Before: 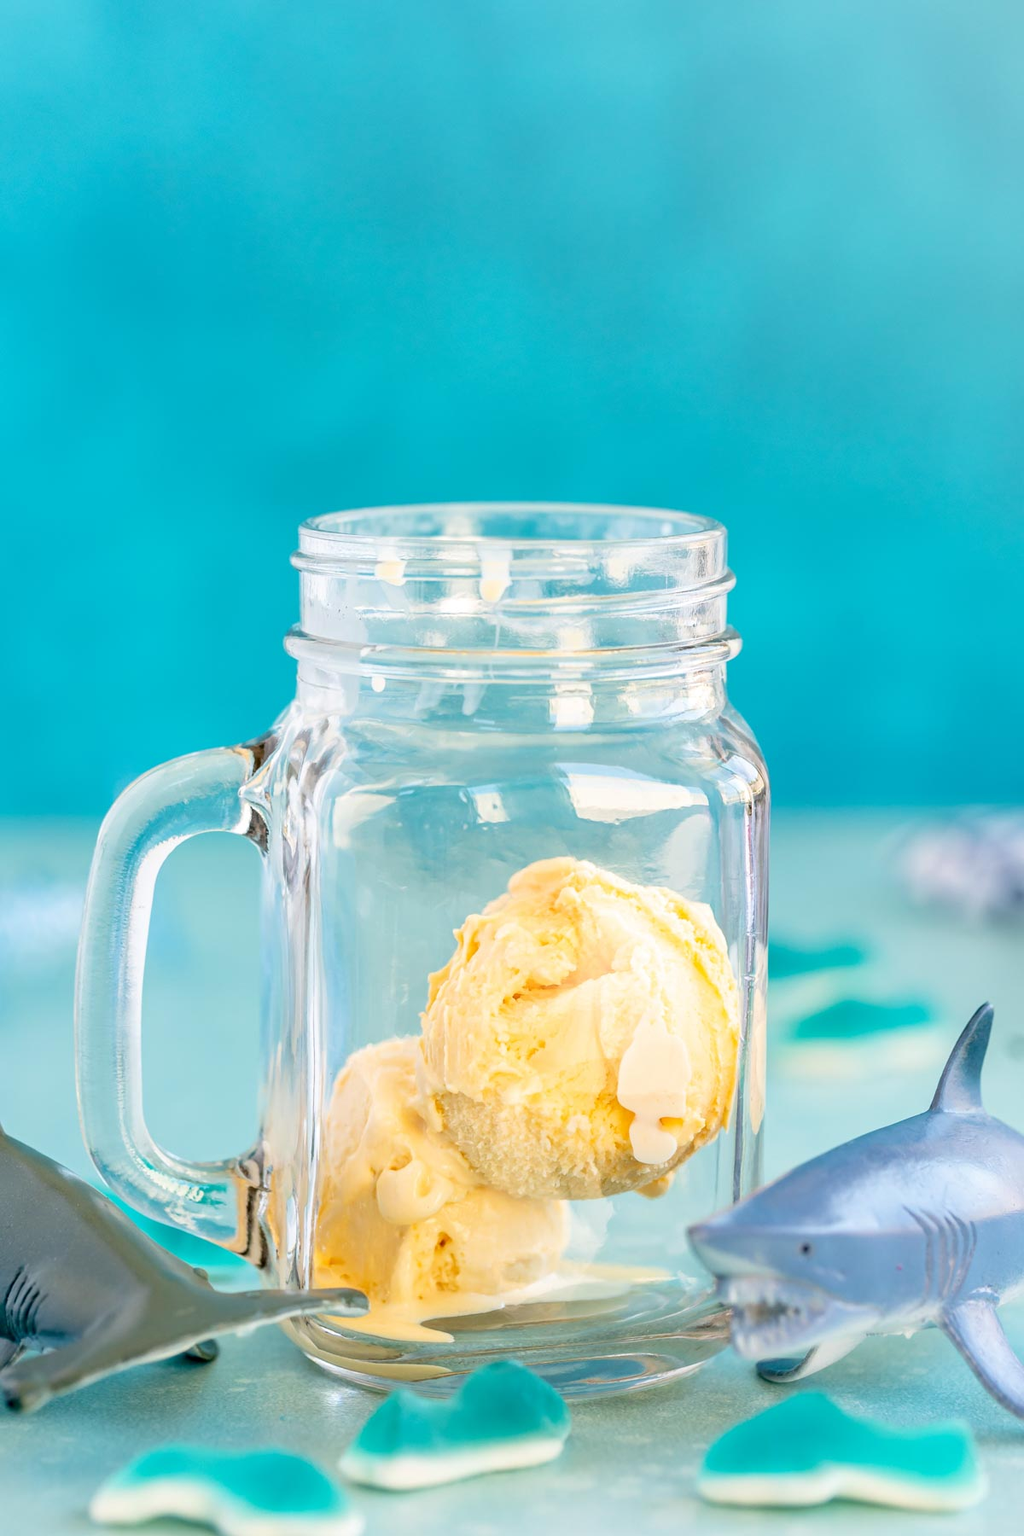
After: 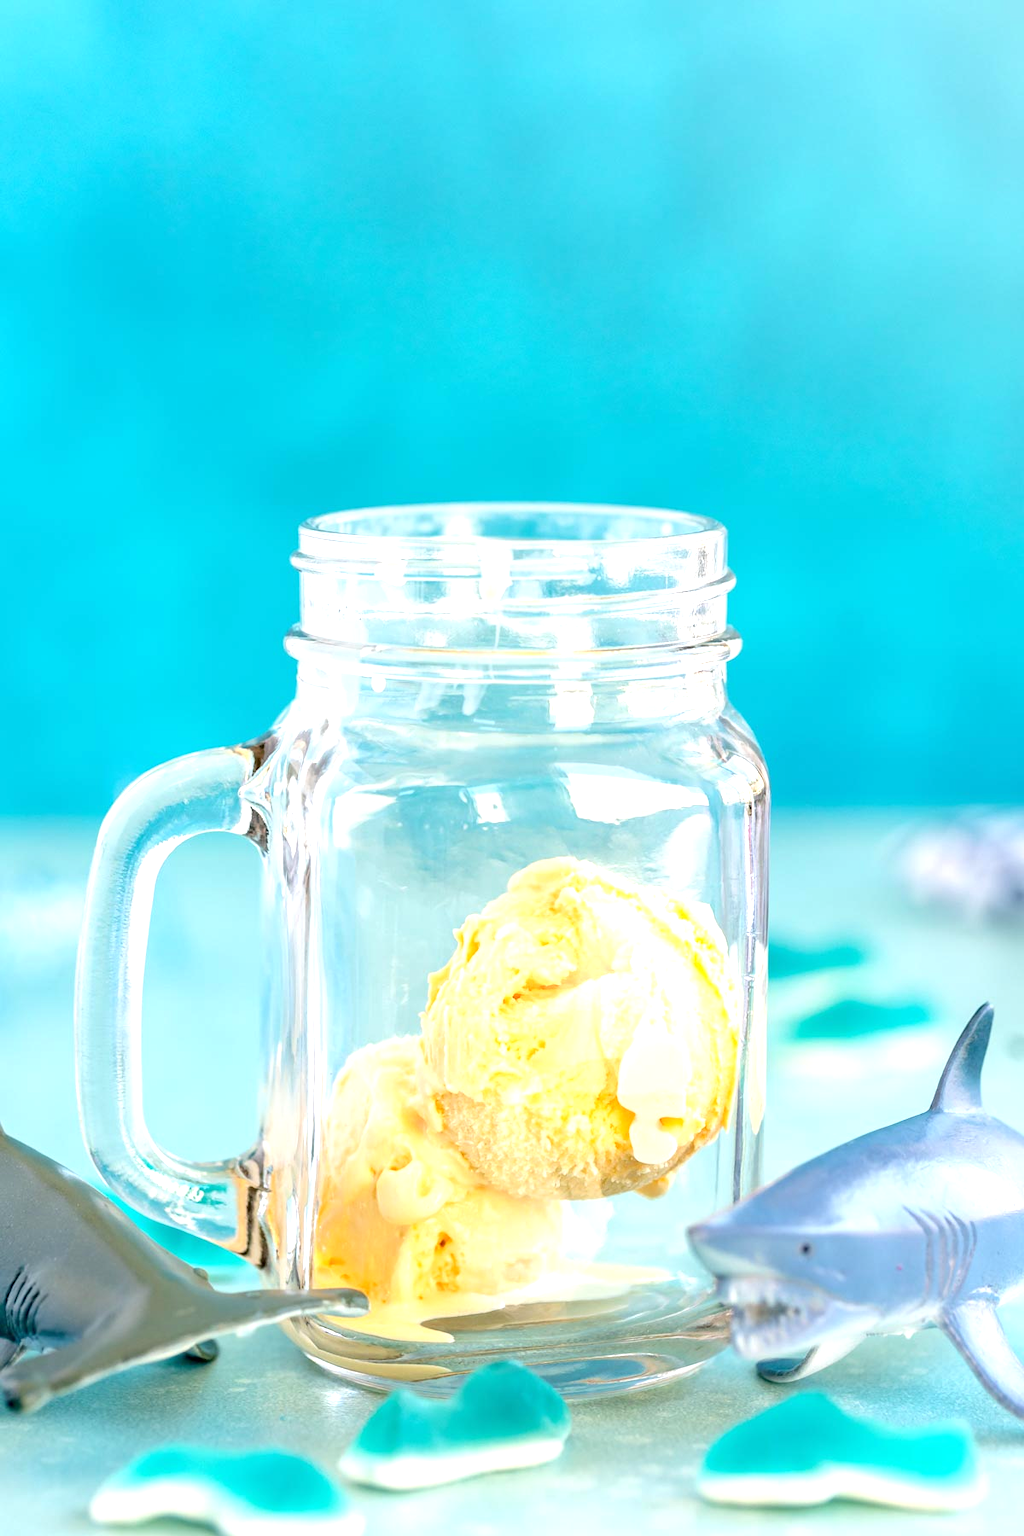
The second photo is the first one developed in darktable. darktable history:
exposure: exposure 0.563 EV, compensate highlight preservation false
tone equalizer: edges refinement/feathering 500, mask exposure compensation -1.57 EV, preserve details no
